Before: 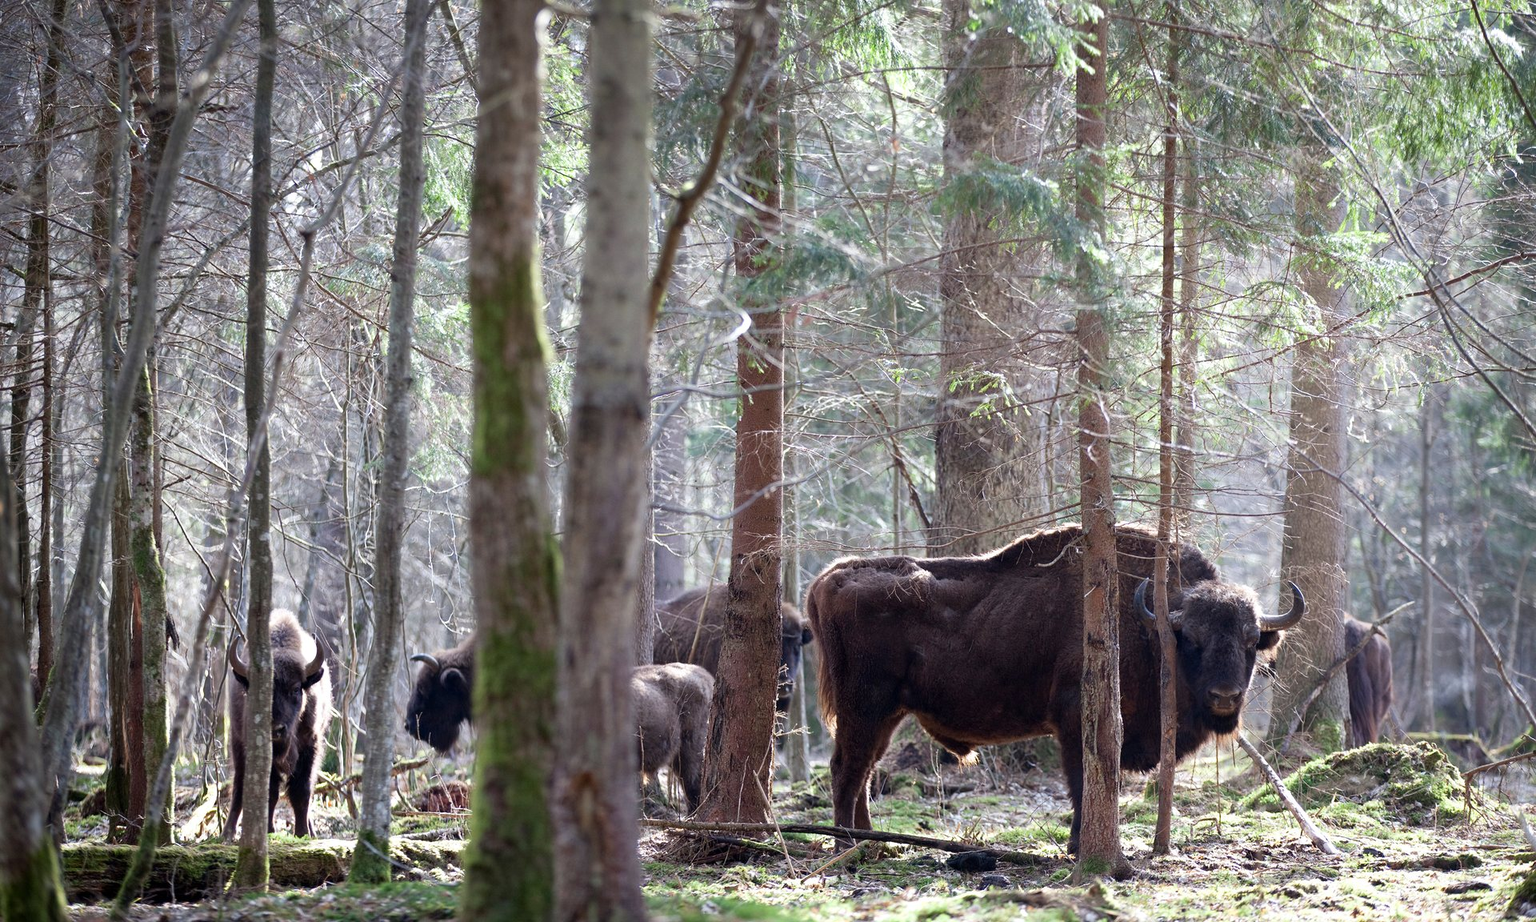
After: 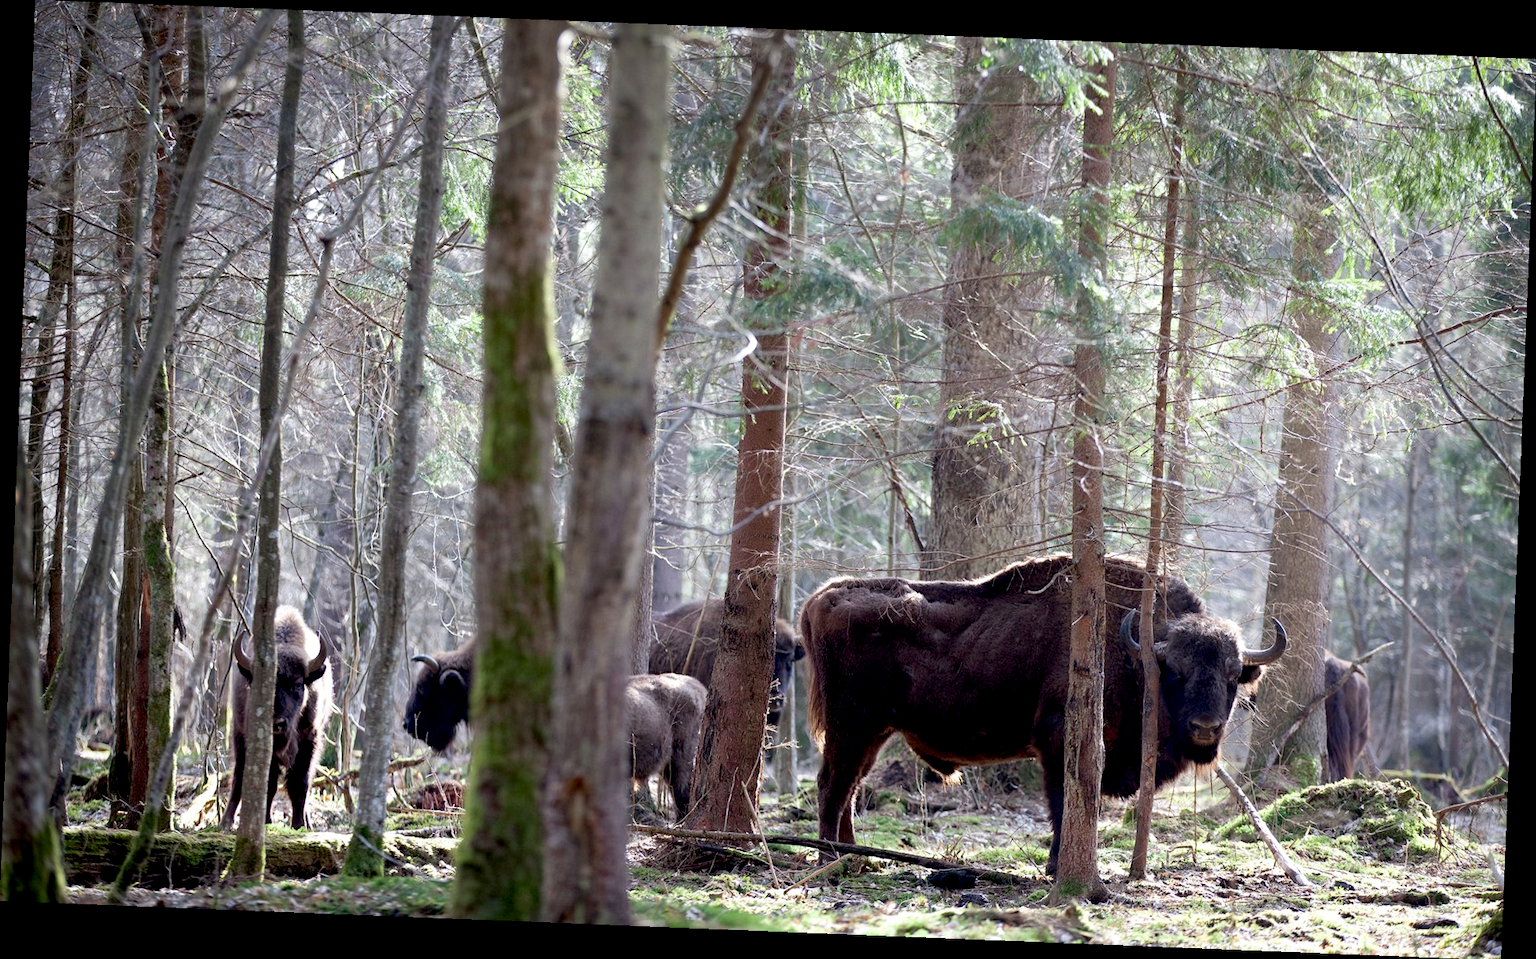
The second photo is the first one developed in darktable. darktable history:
exposure: black level correction 0.01, exposure 0.014 EV, compensate highlight preservation false
rotate and perspective: rotation 2.27°, automatic cropping off
